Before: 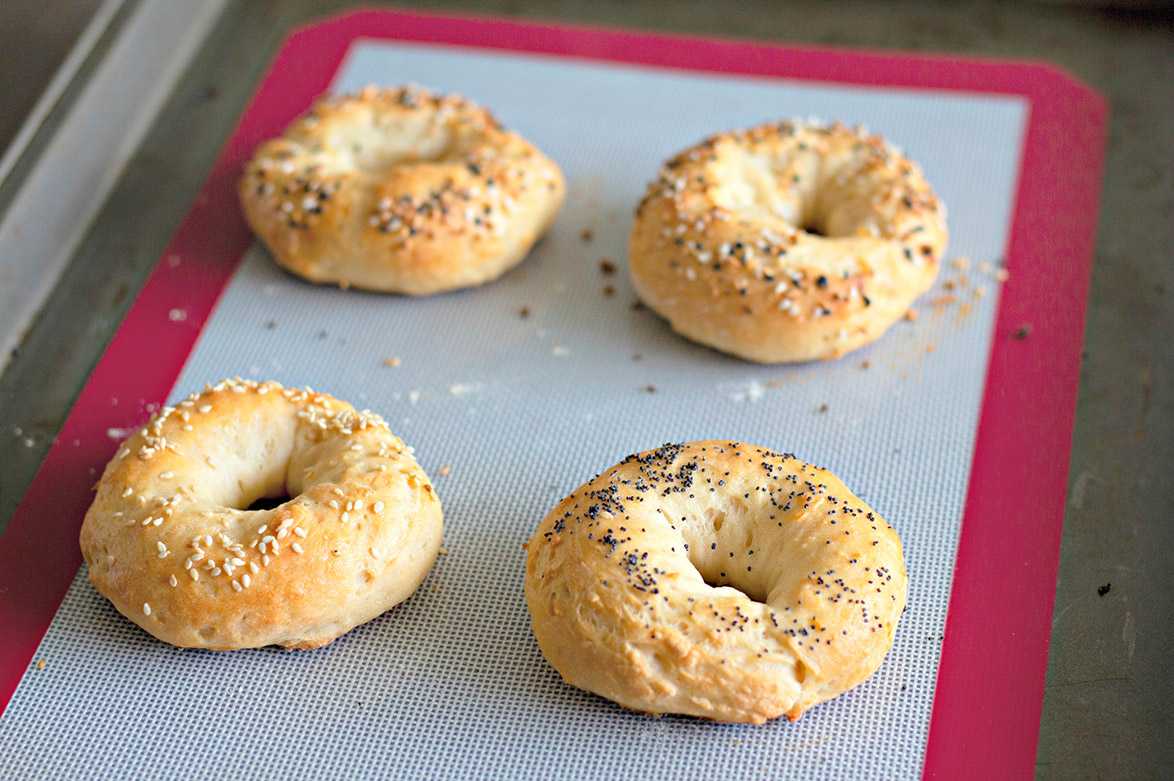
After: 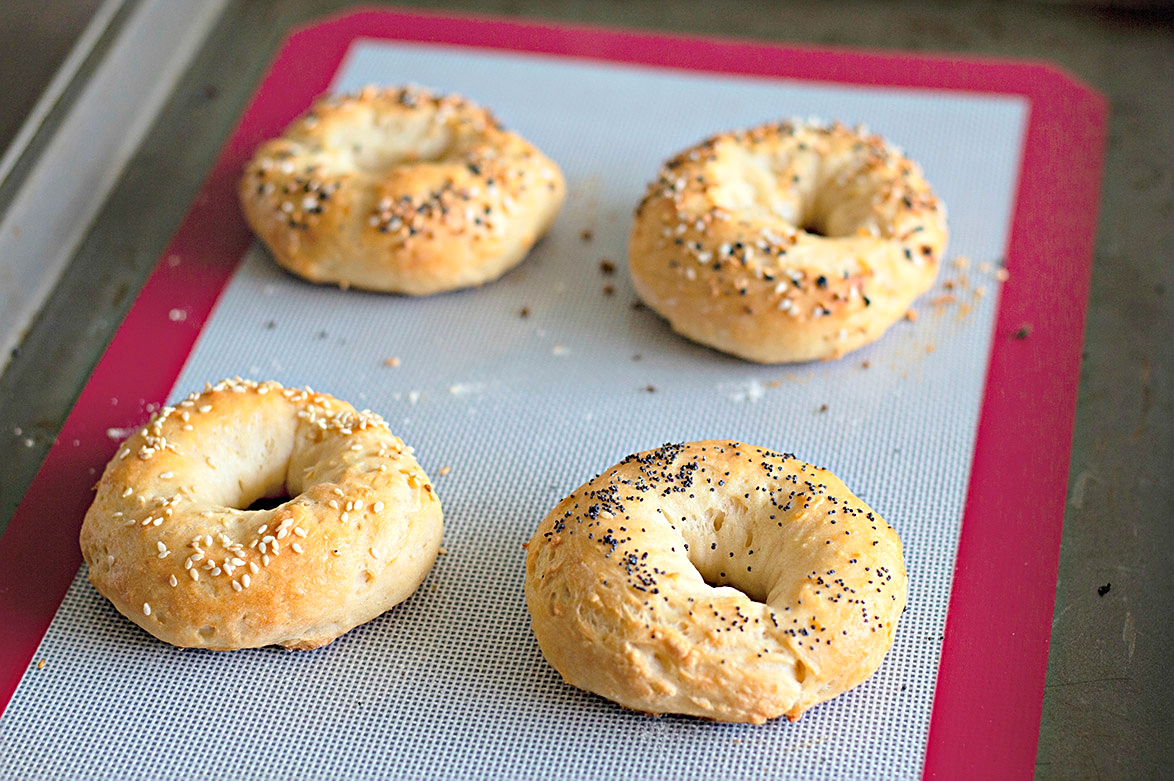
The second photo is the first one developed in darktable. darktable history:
sharpen: amount 0.495
contrast brightness saturation: contrast 0.101, brightness 0.012, saturation 0.02
